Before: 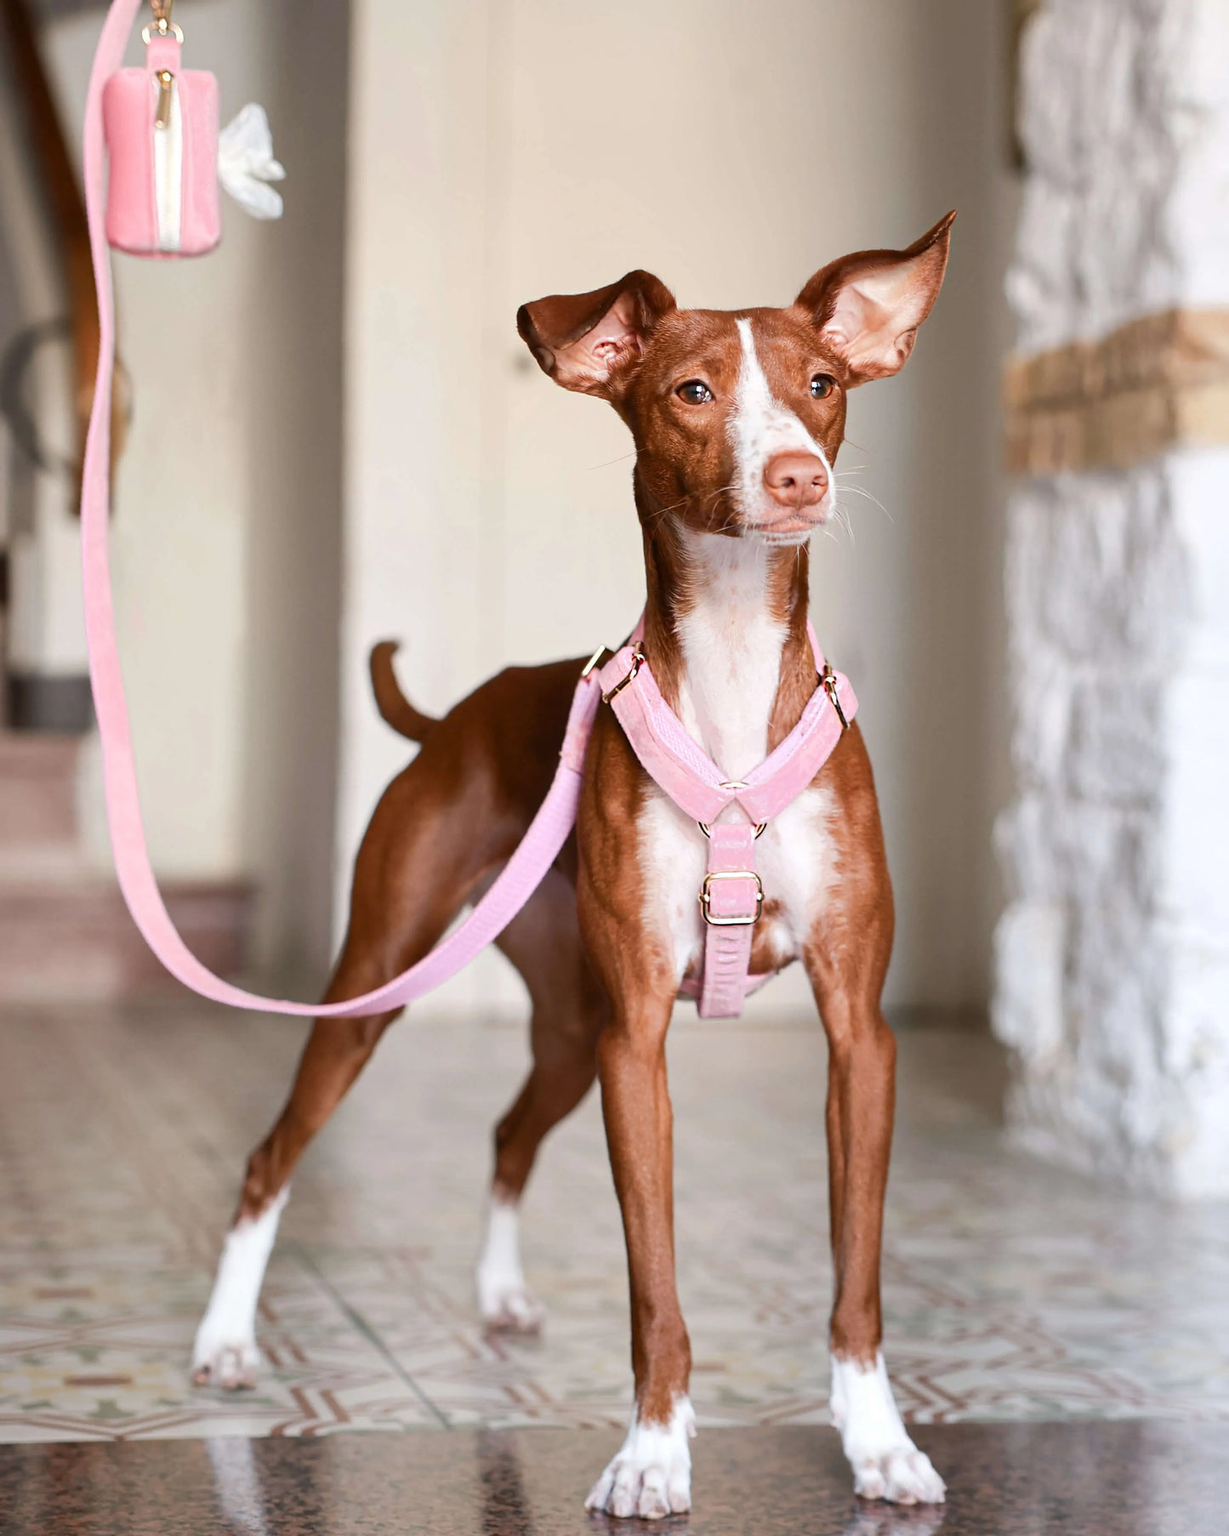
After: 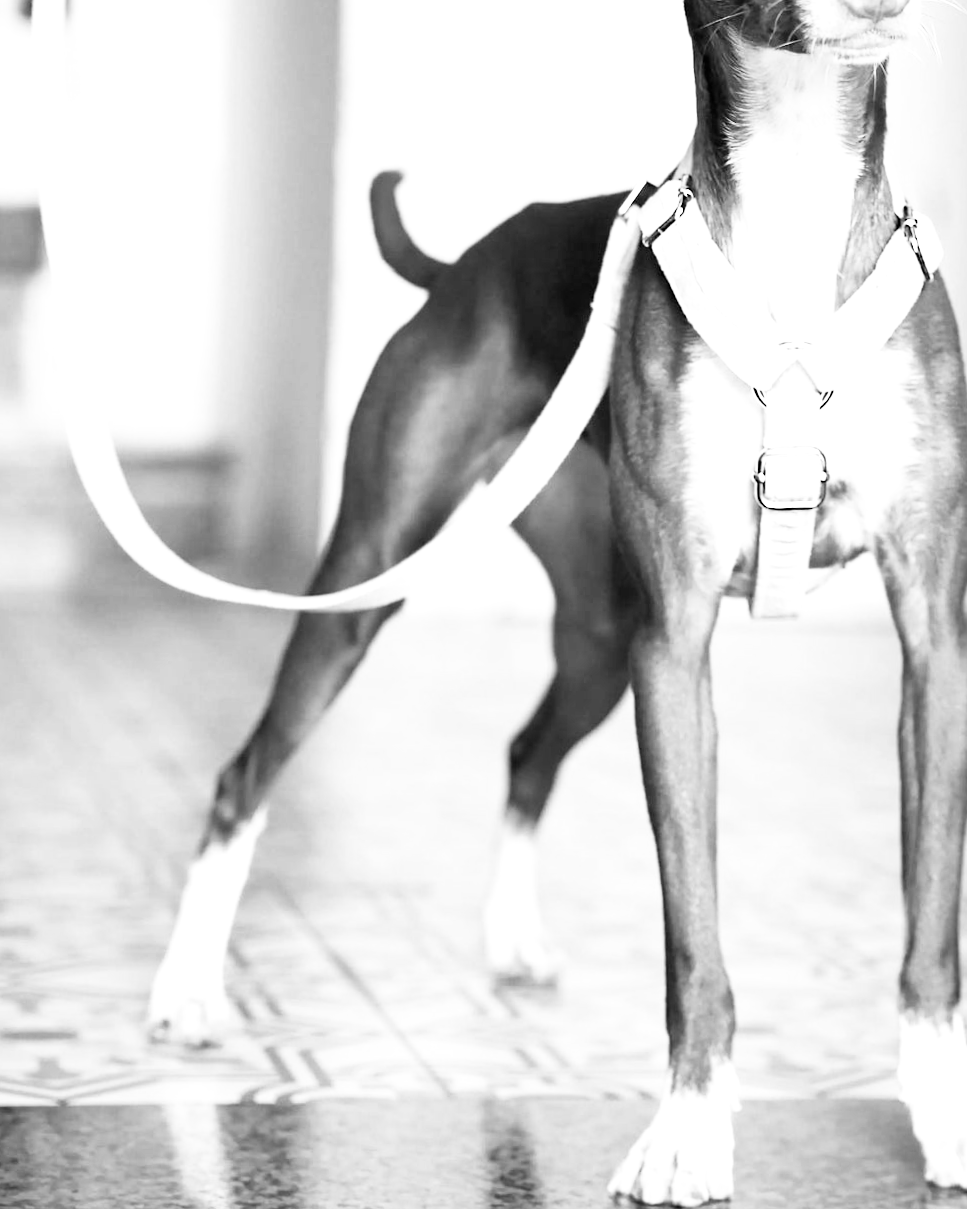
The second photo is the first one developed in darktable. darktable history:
filmic rgb: middle gray luminance 12.74%, black relative exposure -10.13 EV, white relative exposure 3.47 EV, threshold 6 EV, target black luminance 0%, hardness 5.74, latitude 44.69%, contrast 1.221, highlights saturation mix 5%, shadows ↔ highlights balance 26.78%, add noise in highlights 0, preserve chrominance no, color science v3 (2019), use custom middle-gray values true, iterations of high-quality reconstruction 0, contrast in highlights soft, enable highlight reconstruction true
crop and rotate: angle -0.82°, left 3.85%, top 31.828%, right 27.992%
color calibration: output gray [0.253, 0.26, 0.487, 0], gray › normalize channels true, illuminant same as pipeline (D50), adaptation XYZ, x 0.346, y 0.359, gamut compression 0
exposure: black level correction 0, exposure 1.1 EV, compensate highlight preservation false
